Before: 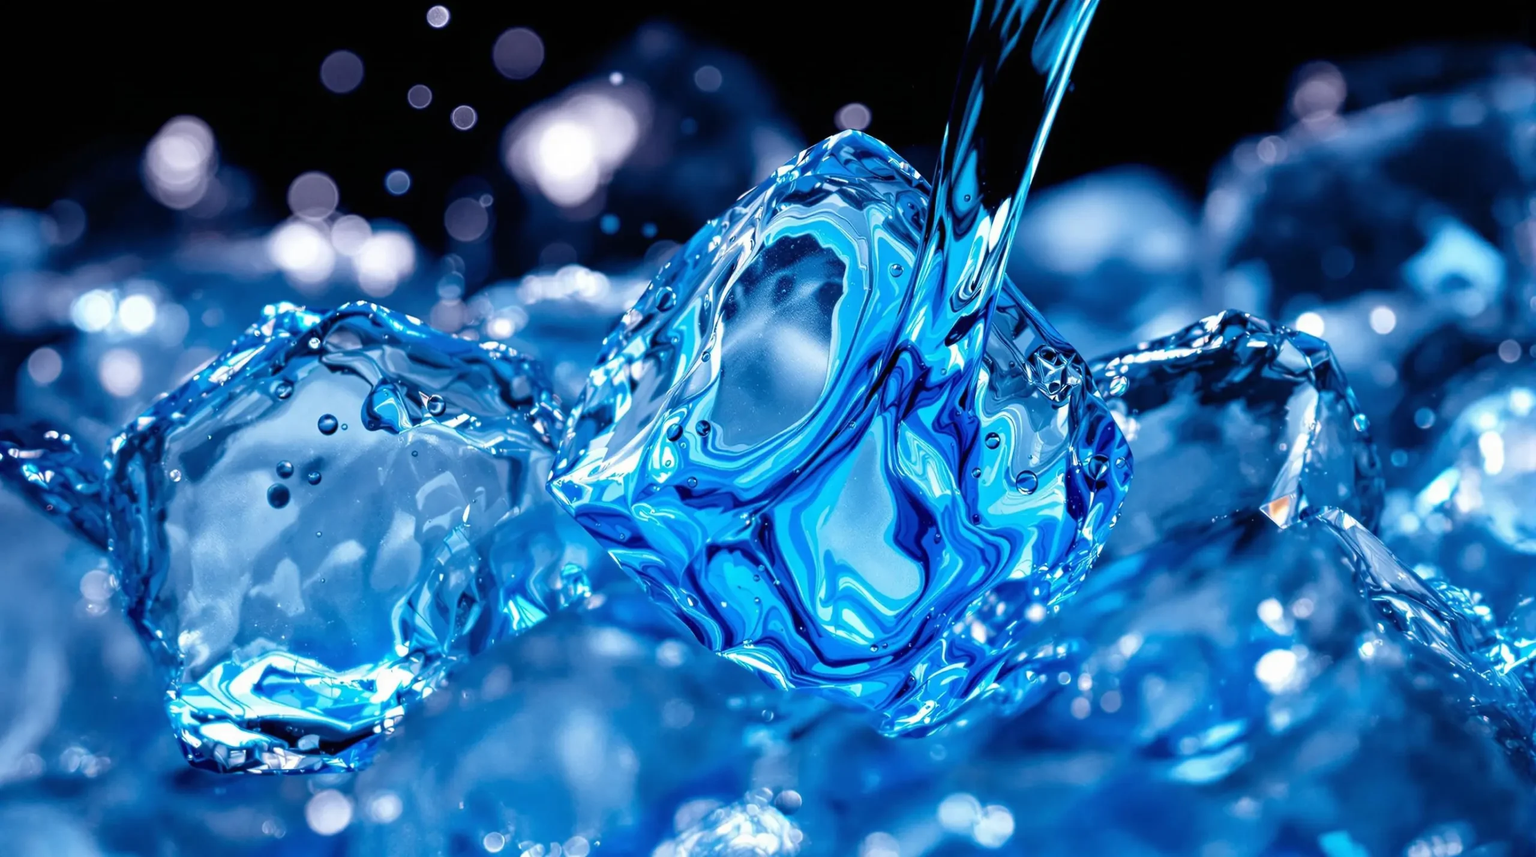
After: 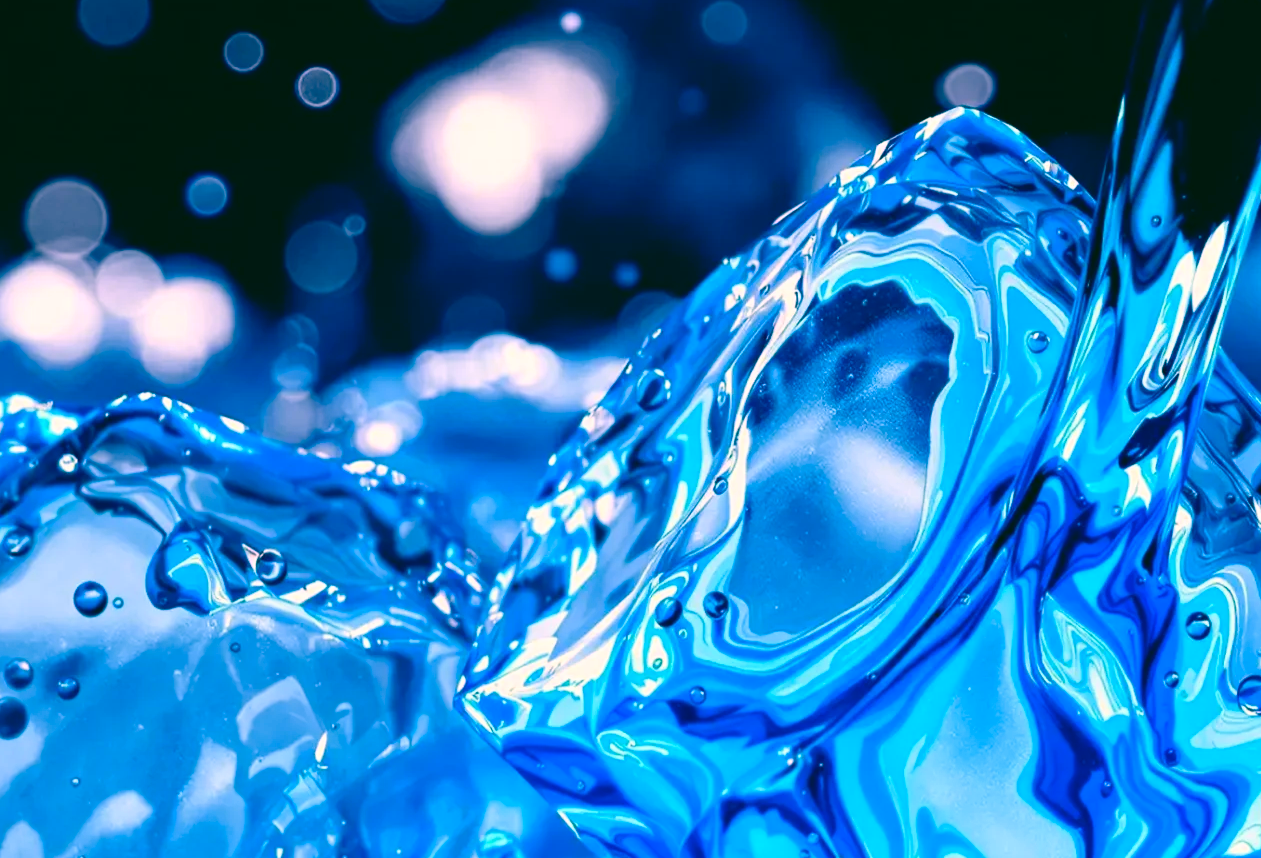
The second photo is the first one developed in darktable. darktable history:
color correction: highlights a* 1.83, highlights b* 34.02, shadows a* -36.68, shadows b* -5.48
tone equalizer: on, module defaults
crop: left 17.835%, top 7.675%, right 32.881%, bottom 32.213%
contrast brightness saturation: contrast 0.09, saturation 0.28
white balance: red 1.042, blue 1.17
